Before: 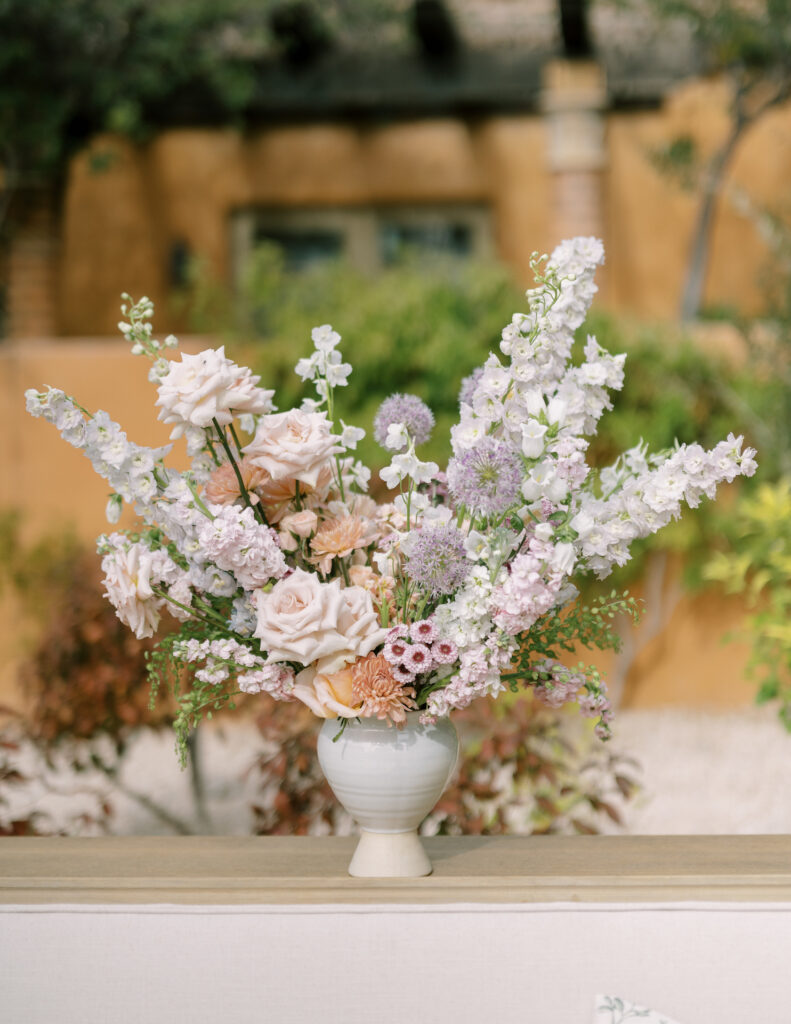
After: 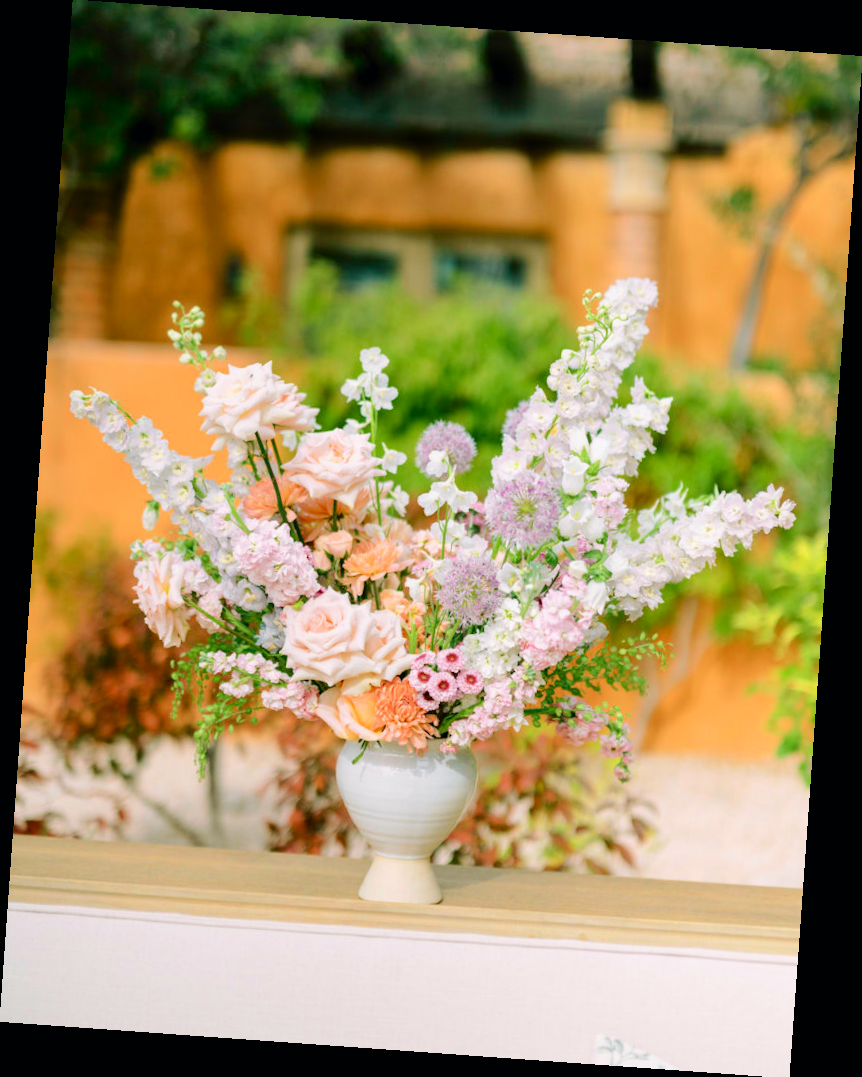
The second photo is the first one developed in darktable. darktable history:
rotate and perspective: rotation 4.1°, automatic cropping off
tone curve: curves: ch0 [(0, 0) (0.051, 0.047) (0.102, 0.099) (0.228, 0.275) (0.432, 0.535) (0.695, 0.778) (0.908, 0.946) (1, 1)]; ch1 [(0, 0) (0.339, 0.298) (0.402, 0.363) (0.453, 0.413) (0.485, 0.469) (0.494, 0.493) (0.504, 0.501) (0.525, 0.534) (0.563, 0.595) (0.597, 0.638) (1, 1)]; ch2 [(0, 0) (0.48, 0.48) (0.504, 0.5) (0.539, 0.554) (0.59, 0.63) (0.642, 0.684) (0.824, 0.815) (1, 1)], color space Lab, independent channels, preserve colors none
color zones: curves: ch0 [(0, 0.613) (0.01, 0.613) (0.245, 0.448) (0.498, 0.529) (0.642, 0.665) (0.879, 0.777) (0.99, 0.613)]; ch1 [(0, 0) (0.143, 0) (0.286, 0) (0.429, 0) (0.571, 0) (0.714, 0) (0.857, 0)], mix -121.96%
